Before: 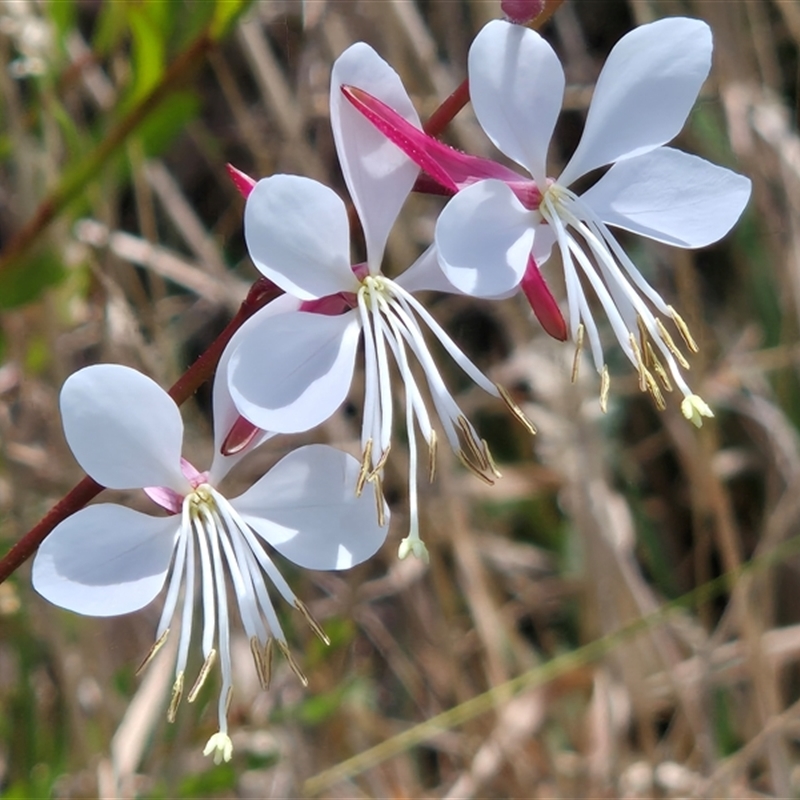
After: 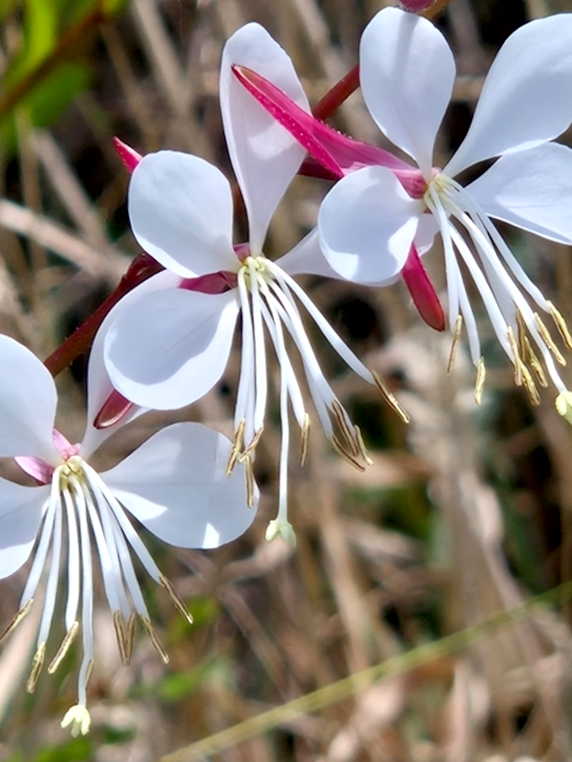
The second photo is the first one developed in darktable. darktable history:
crop and rotate: angle -2.86°, left 13.969%, top 0.041%, right 10.921%, bottom 0.017%
exposure: black level correction 0.009, exposure 0.112 EV, compensate exposure bias true, compensate highlight preservation false
contrast brightness saturation: contrast 0.099, brightness 0.015, saturation 0.016
